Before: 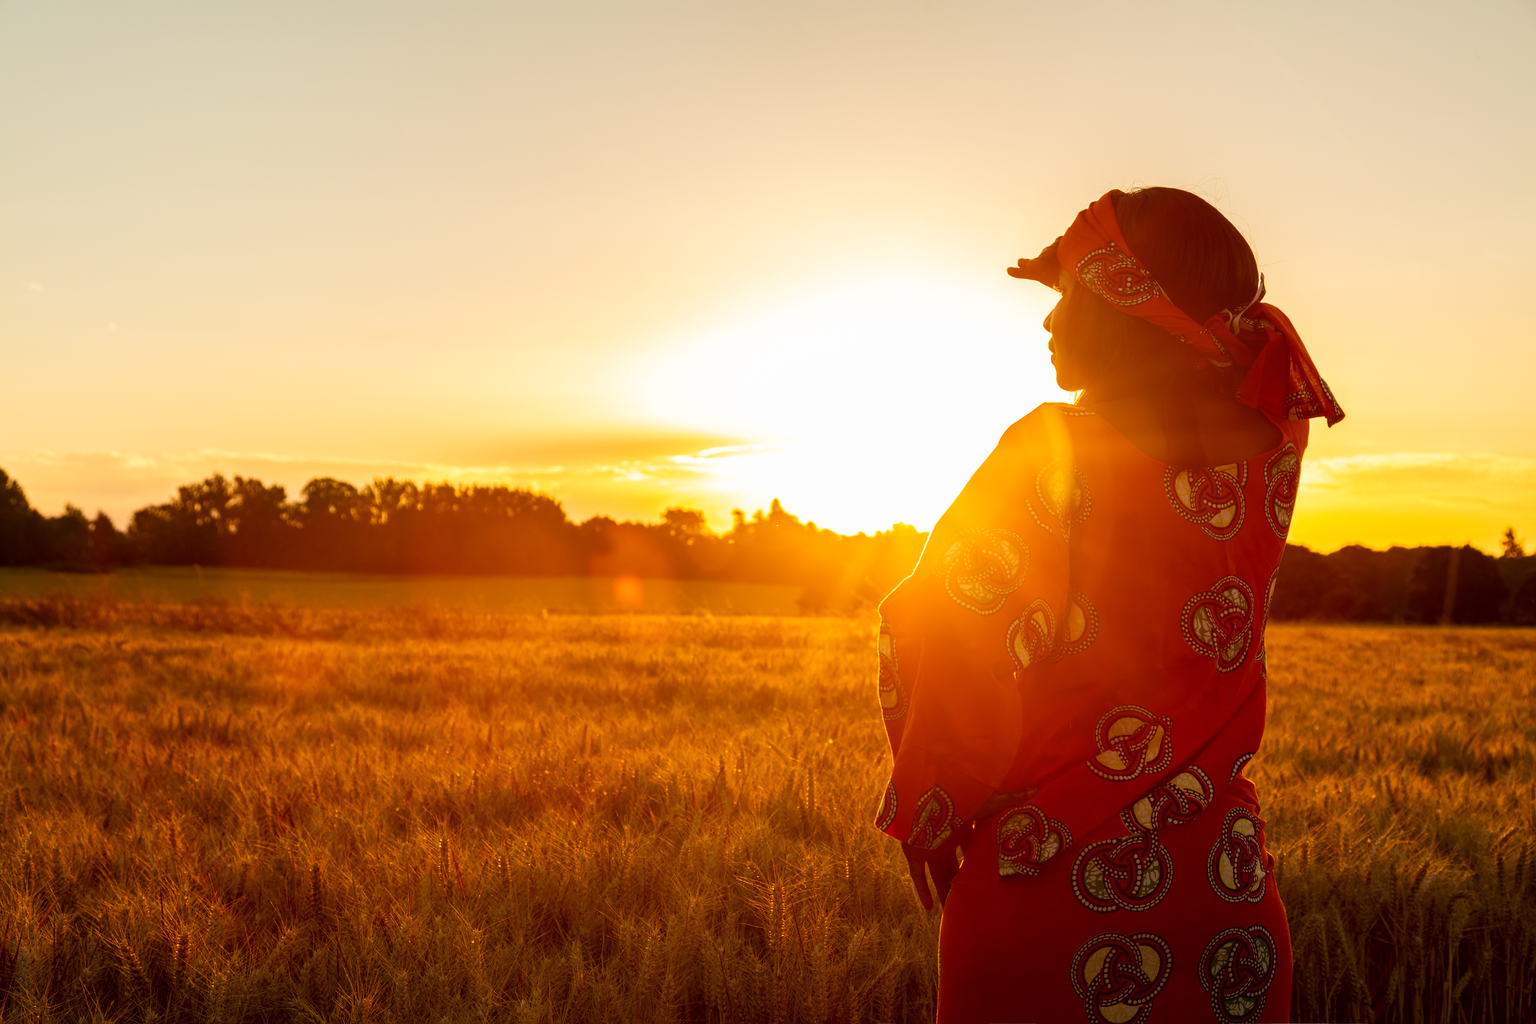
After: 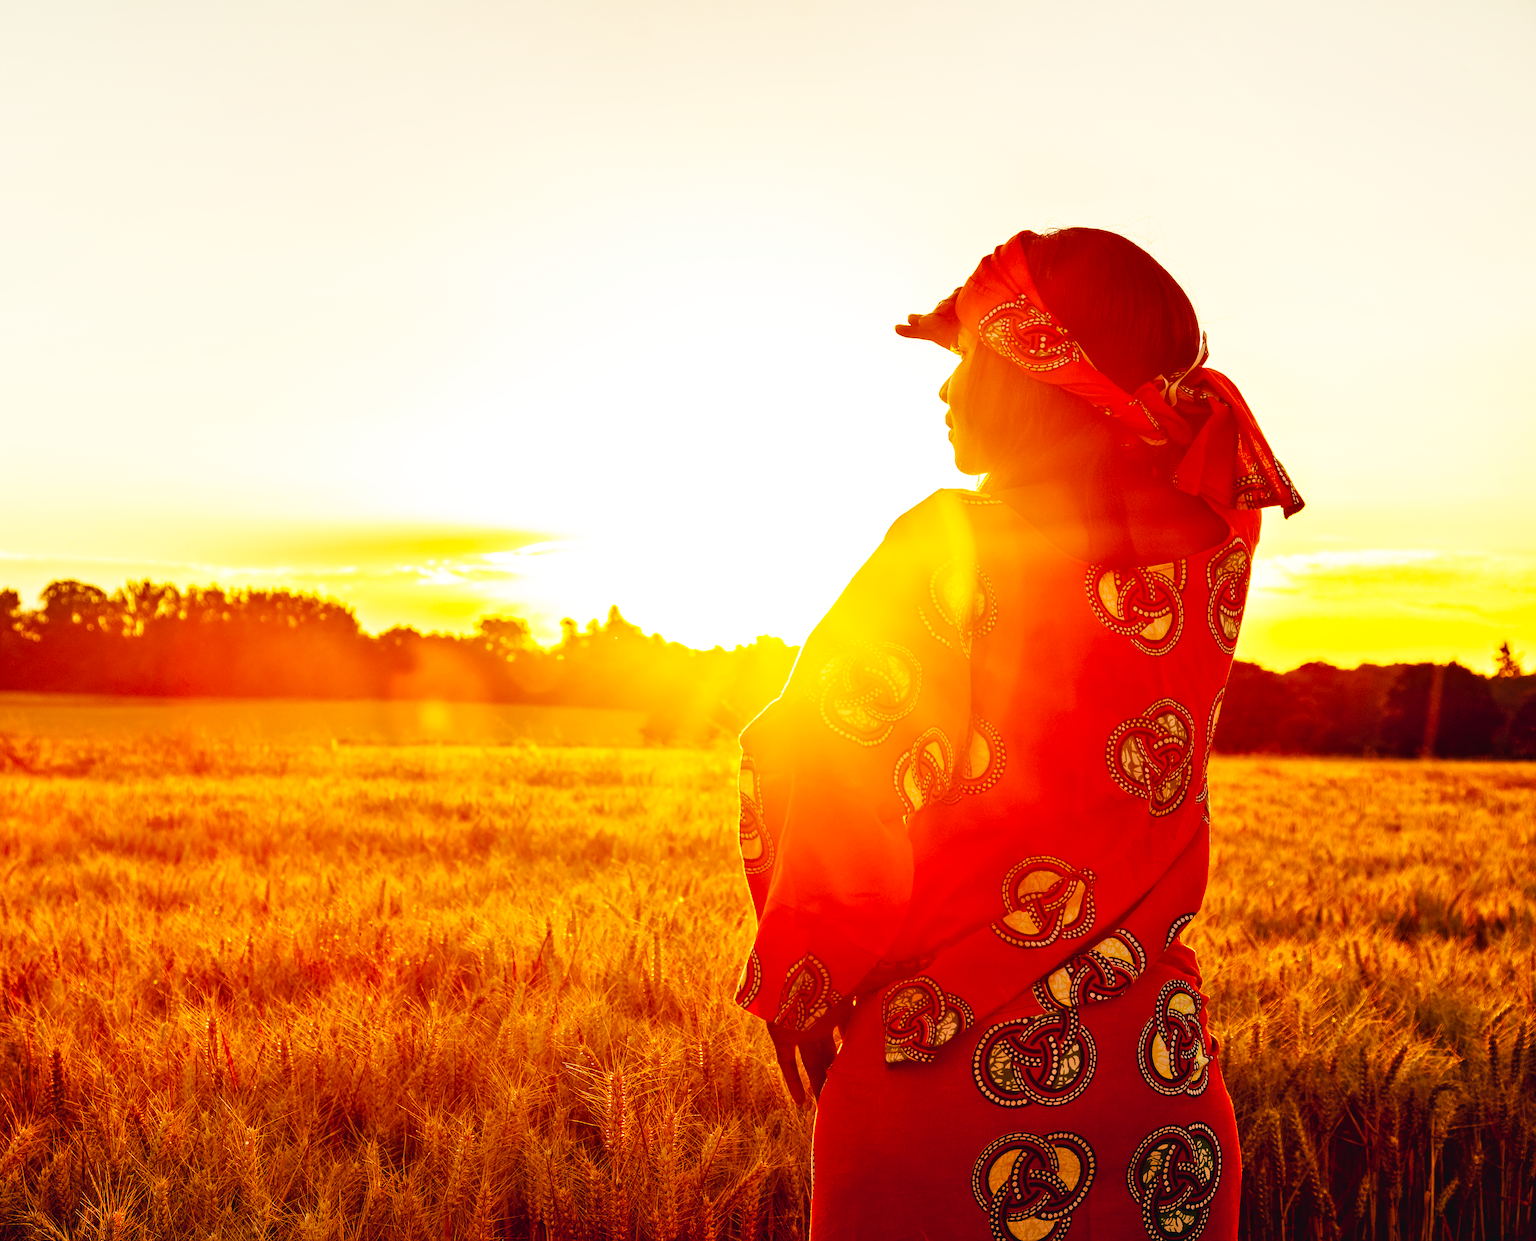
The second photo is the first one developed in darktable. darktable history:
sharpen: on, module defaults
base curve: curves: ch0 [(0, 0.003) (0.001, 0.002) (0.006, 0.004) (0.02, 0.022) (0.048, 0.086) (0.094, 0.234) (0.162, 0.431) (0.258, 0.629) (0.385, 0.8) (0.548, 0.918) (0.751, 0.988) (1, 1)], preserve colors none
tone equalizer: on, module defaults
crop: left 17.556%, bottom 0.044%
shadows and highlights: low approximation 0.01, soften with gaussian
velvia: on, module defaults
